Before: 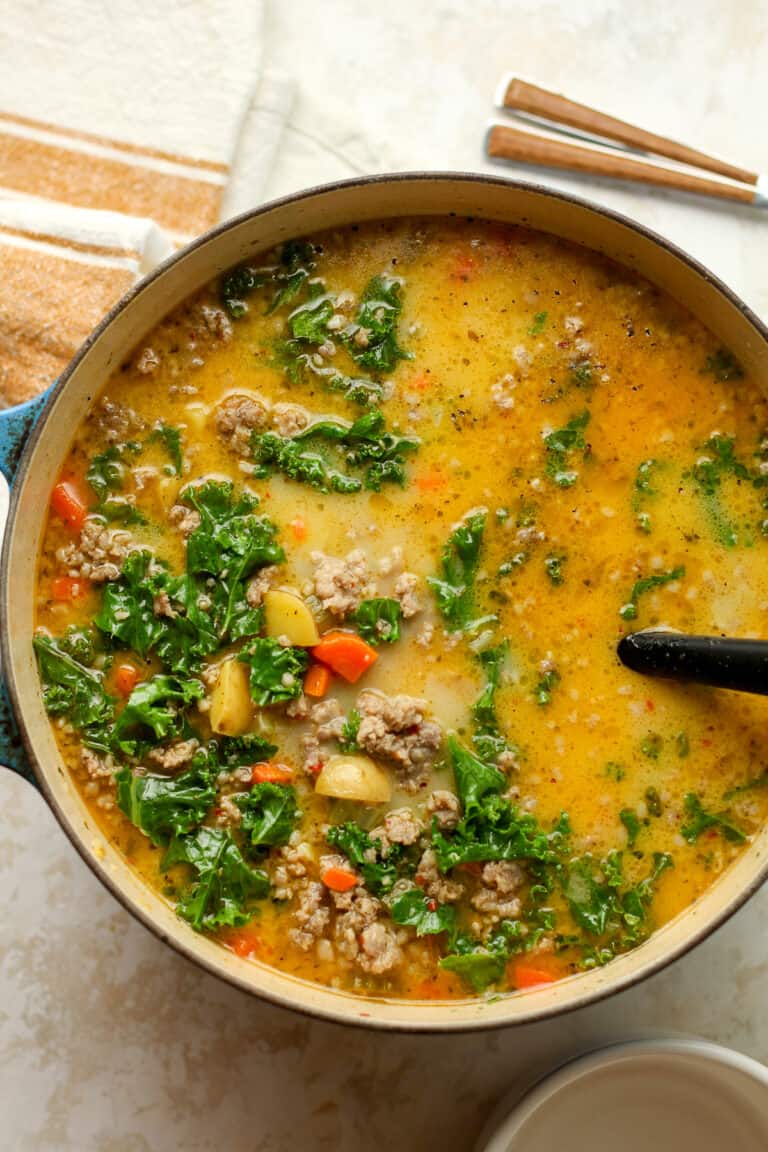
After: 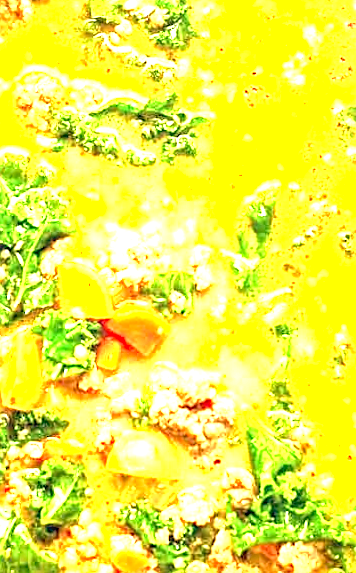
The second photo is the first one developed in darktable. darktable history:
rotate and perspective: rotation 0.215°, lens shift (vertical) -0.139, crop left 0.069, crop right 0.939, crop top 0.002, crop bottom 0.996
exposure: exposure 3 EV, compensate highlight preservation false
haze removal: compatibility mode true, adaptive false
white balance: red 1.08, blue 0.791
crop: left 25%, top 25%, right 25%, bottom 25%
sharpen: on, module defaults
local contrast: on, module defaults
